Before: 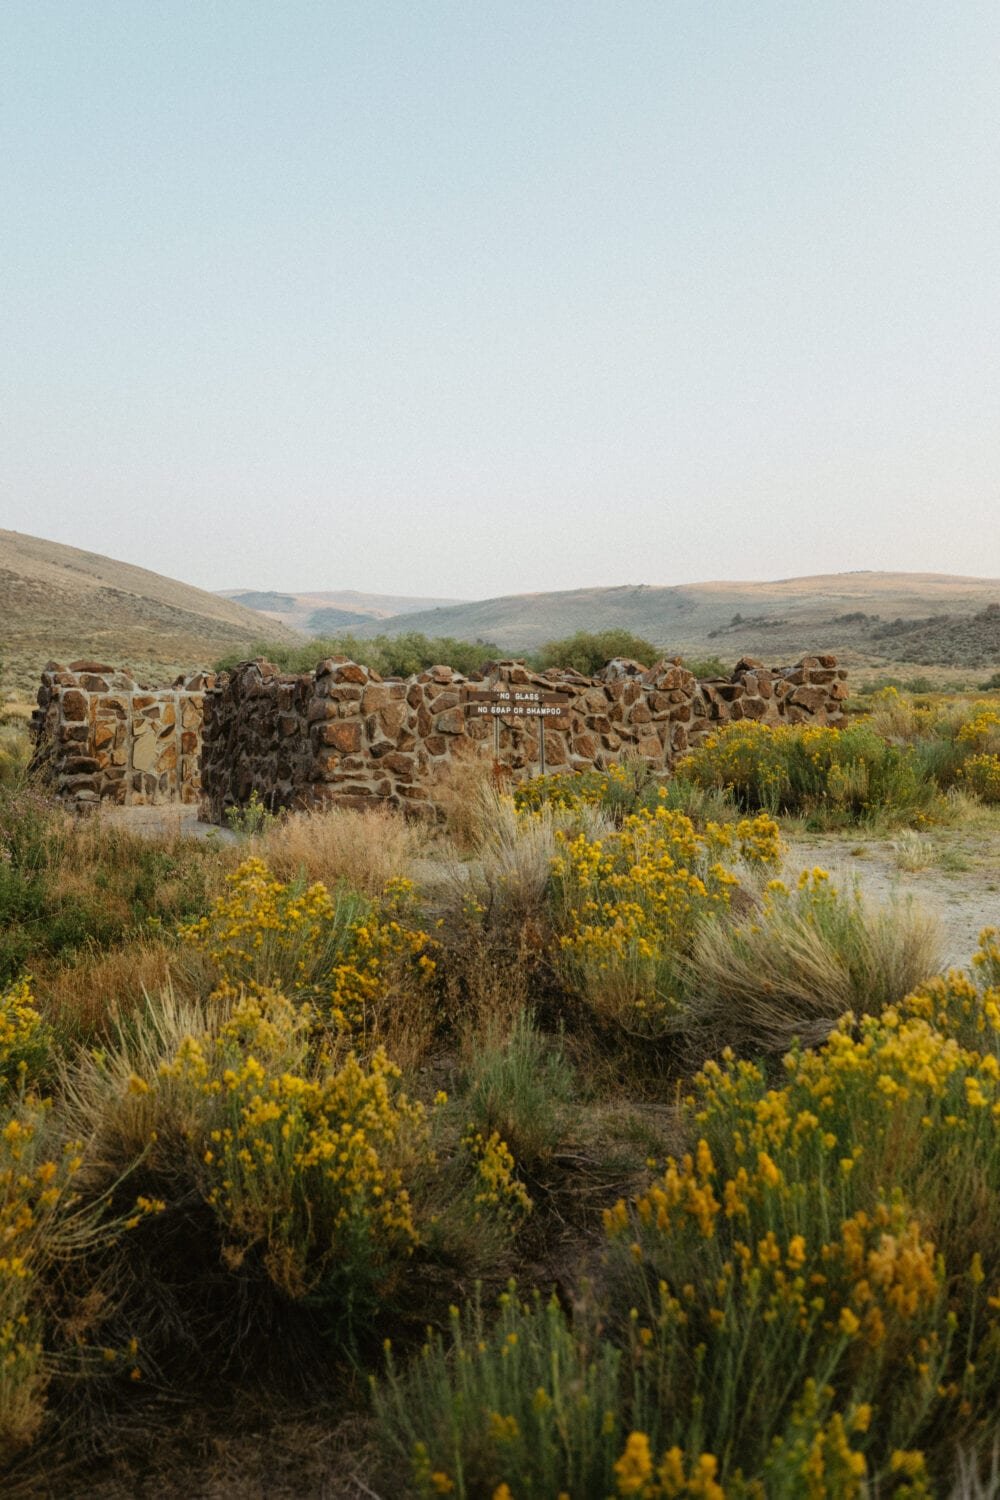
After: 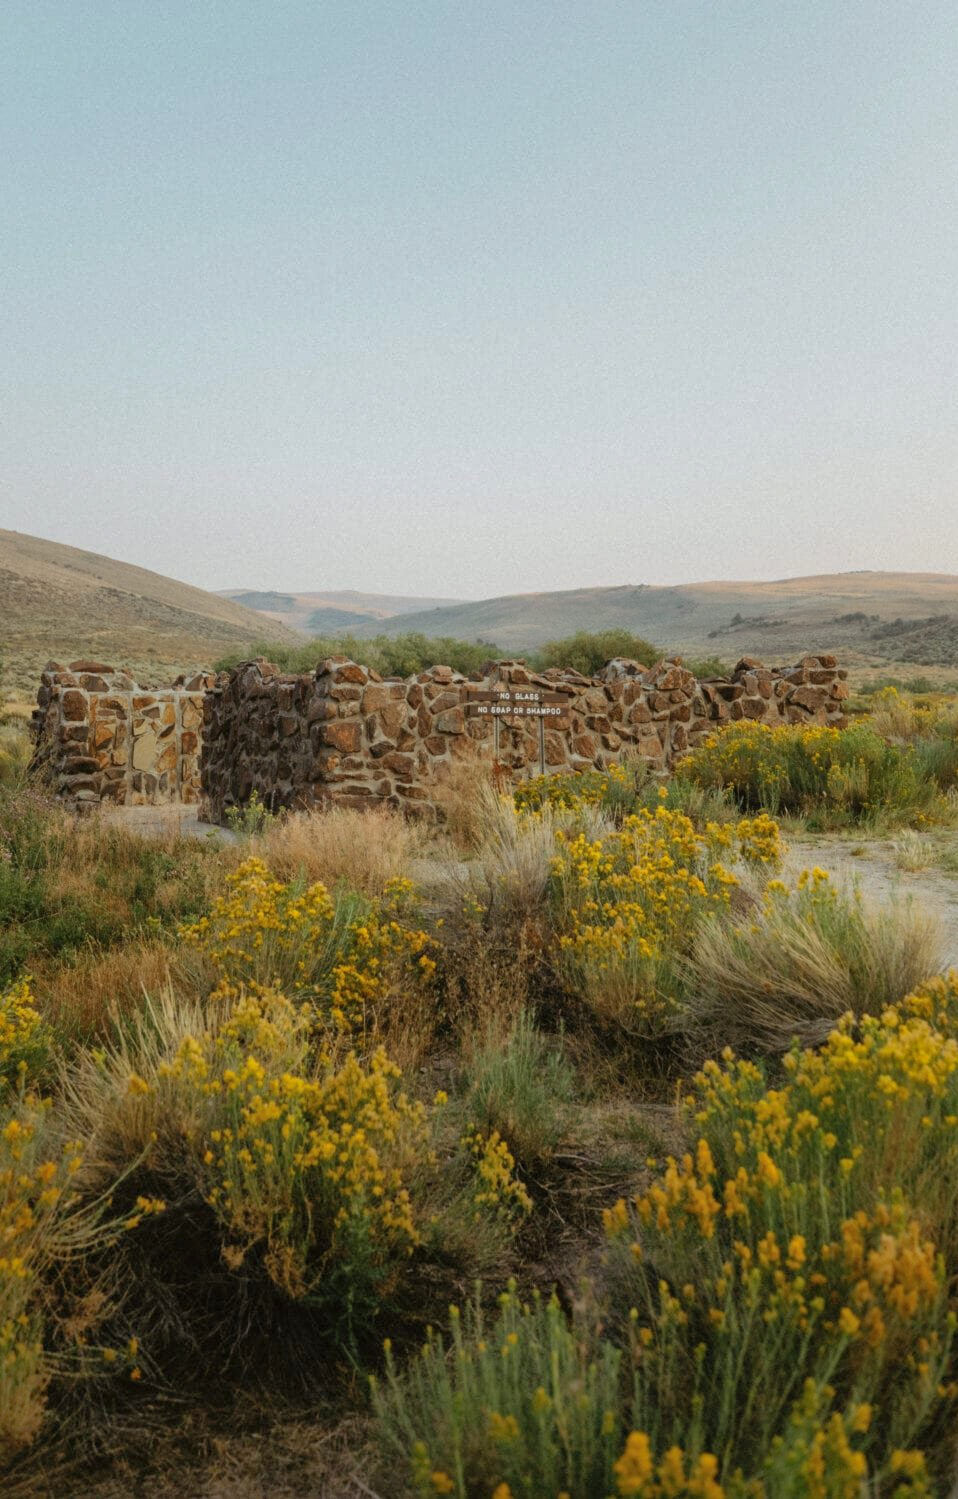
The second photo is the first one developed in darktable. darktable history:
crop: right 4.126%, bottom 0.031%
shadows and highlights: on, module defaults
